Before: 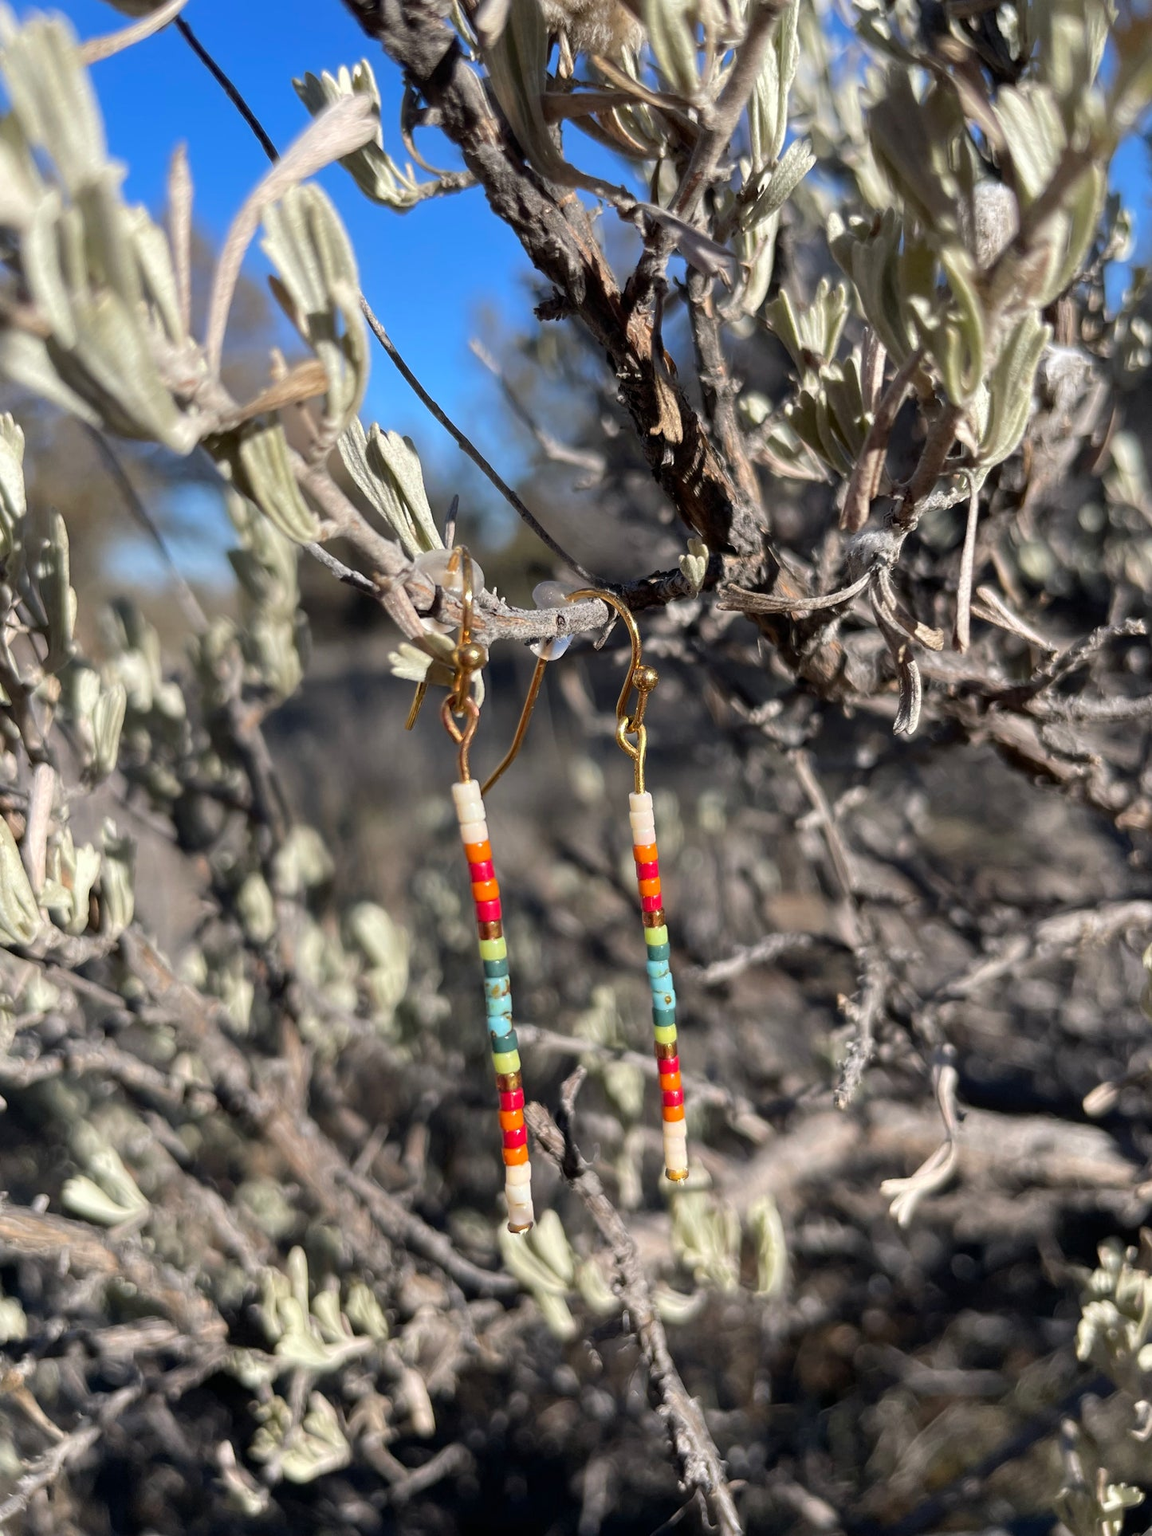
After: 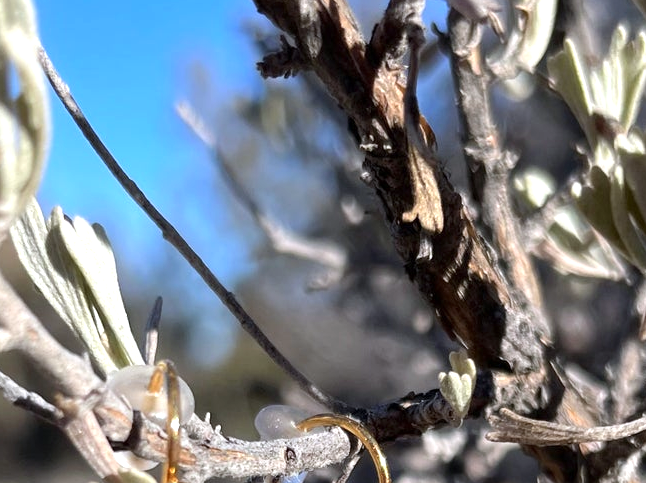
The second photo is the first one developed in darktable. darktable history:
white balance: red 0.974, blue 1.044
crop: left 28.64%, top 16.832%, right 26.637%, bottom 58.055%
exposure: exposure 0.556 EV, compensate highlight preservation false
